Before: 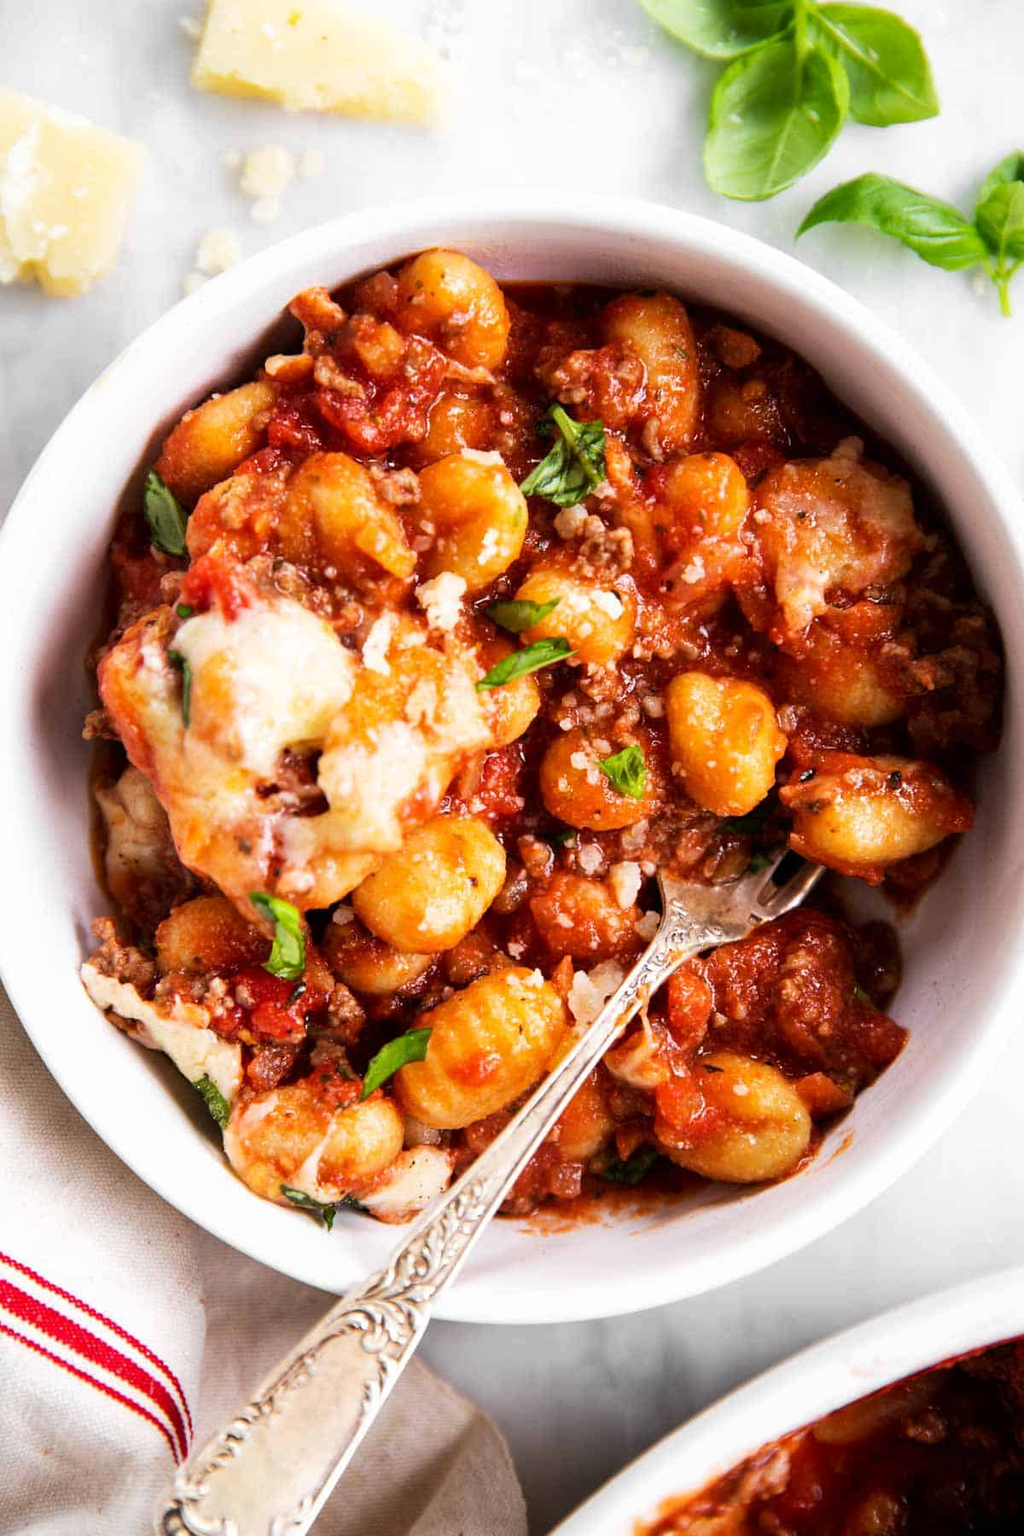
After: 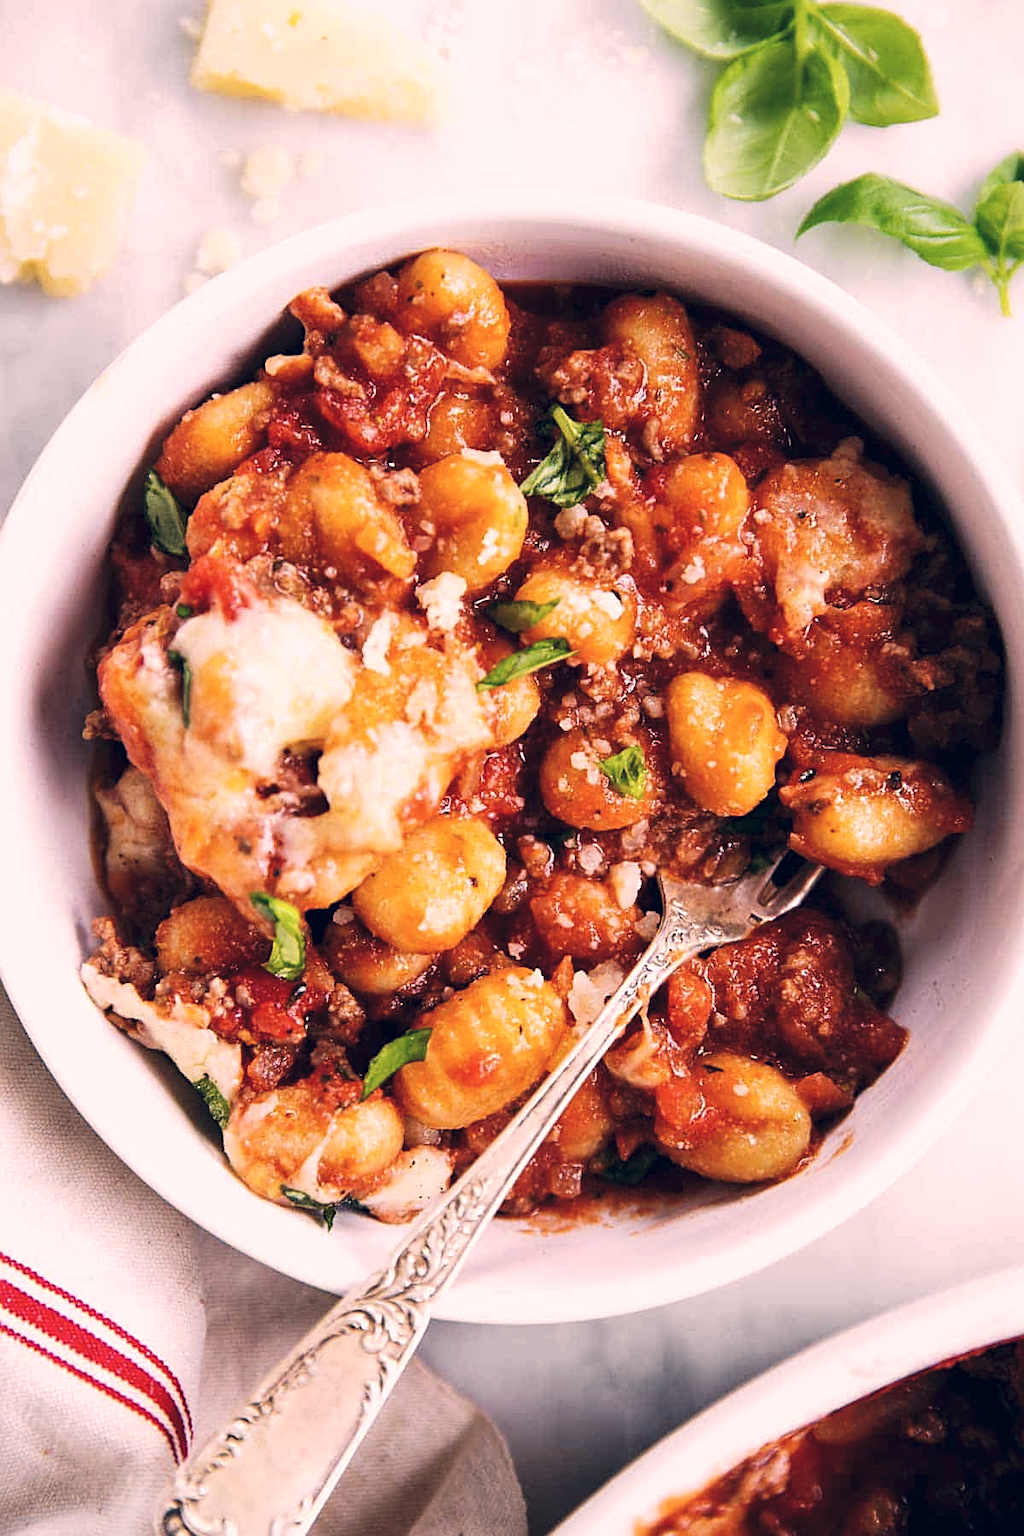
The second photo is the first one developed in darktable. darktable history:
tone curve: curves: ch0 [(0, 0) (0.003, 0.005) (0.011, 0.021) (0.025, 0.042) (0.044, 0.065) (0.069, 0.074) (0.1, 0.092) (0.136, 0.123) (0.177, 0.159) (0.224, 0.2) (0.277, 0.252) (0.335, 0.32) (0.399, 0.392) (0.468, 0.468) (0.543, 0.549) (0.623, 0.638) (0.709, 0.721) (0.801, 0.812) (0.898, 0.896) (1, 1)], preserve colors none
color correction: highlights a* 14.26, highlights b* 5.96, shadows a* -5.13, shadows b* -15.27, saturation 0.825
sharpen: on, module defaults
